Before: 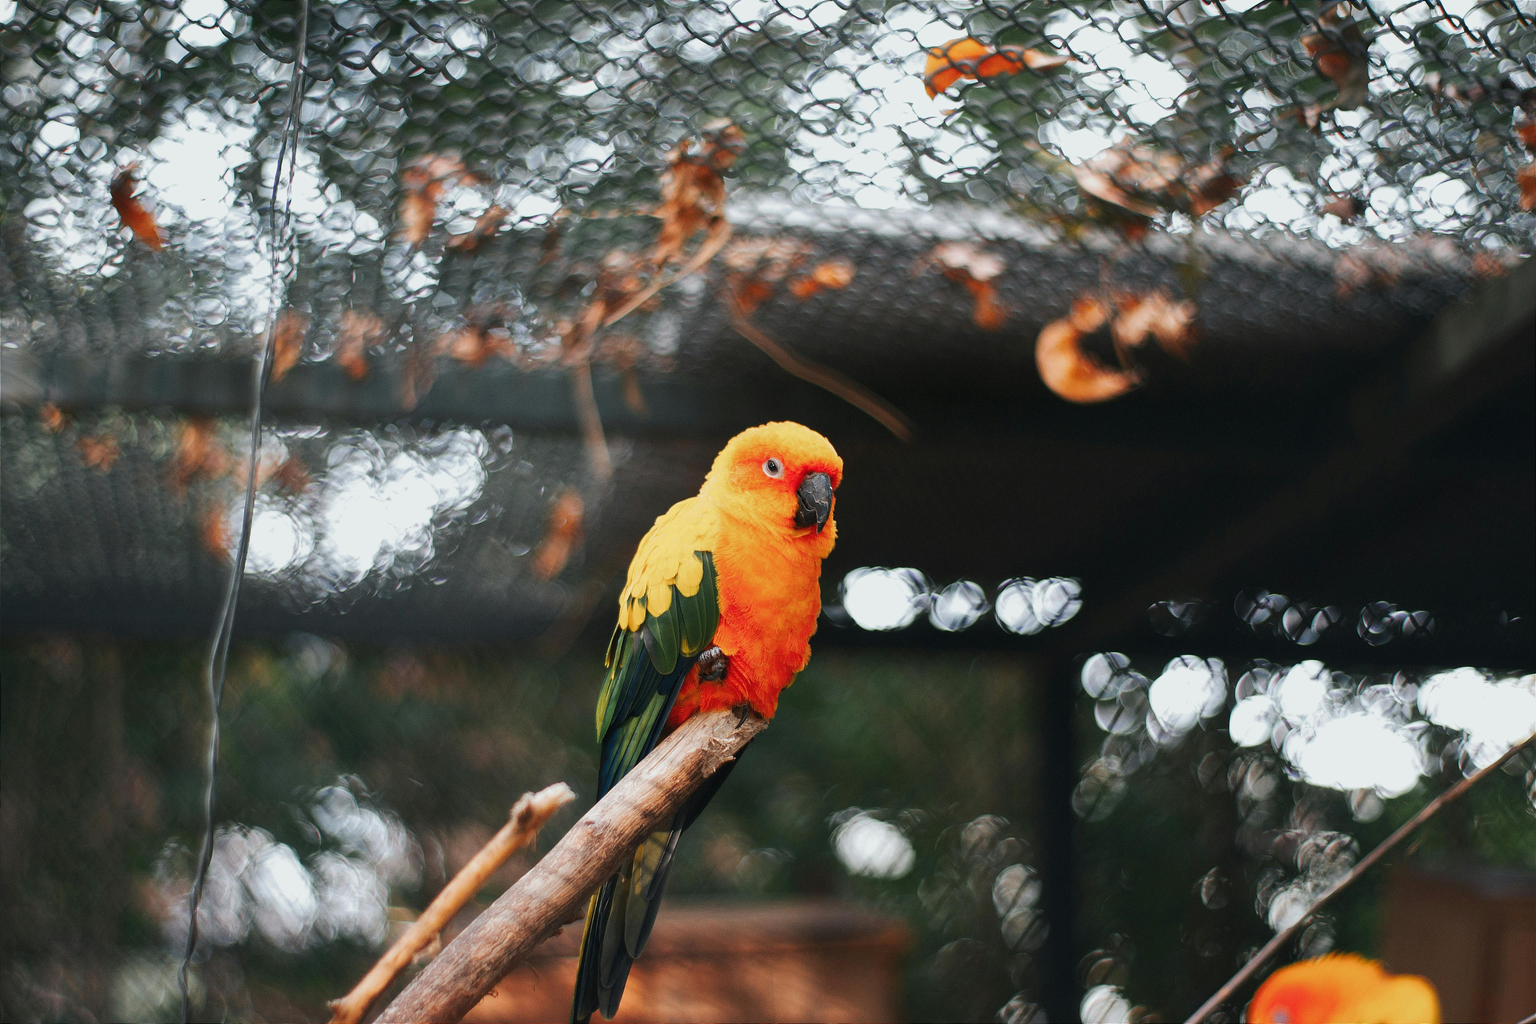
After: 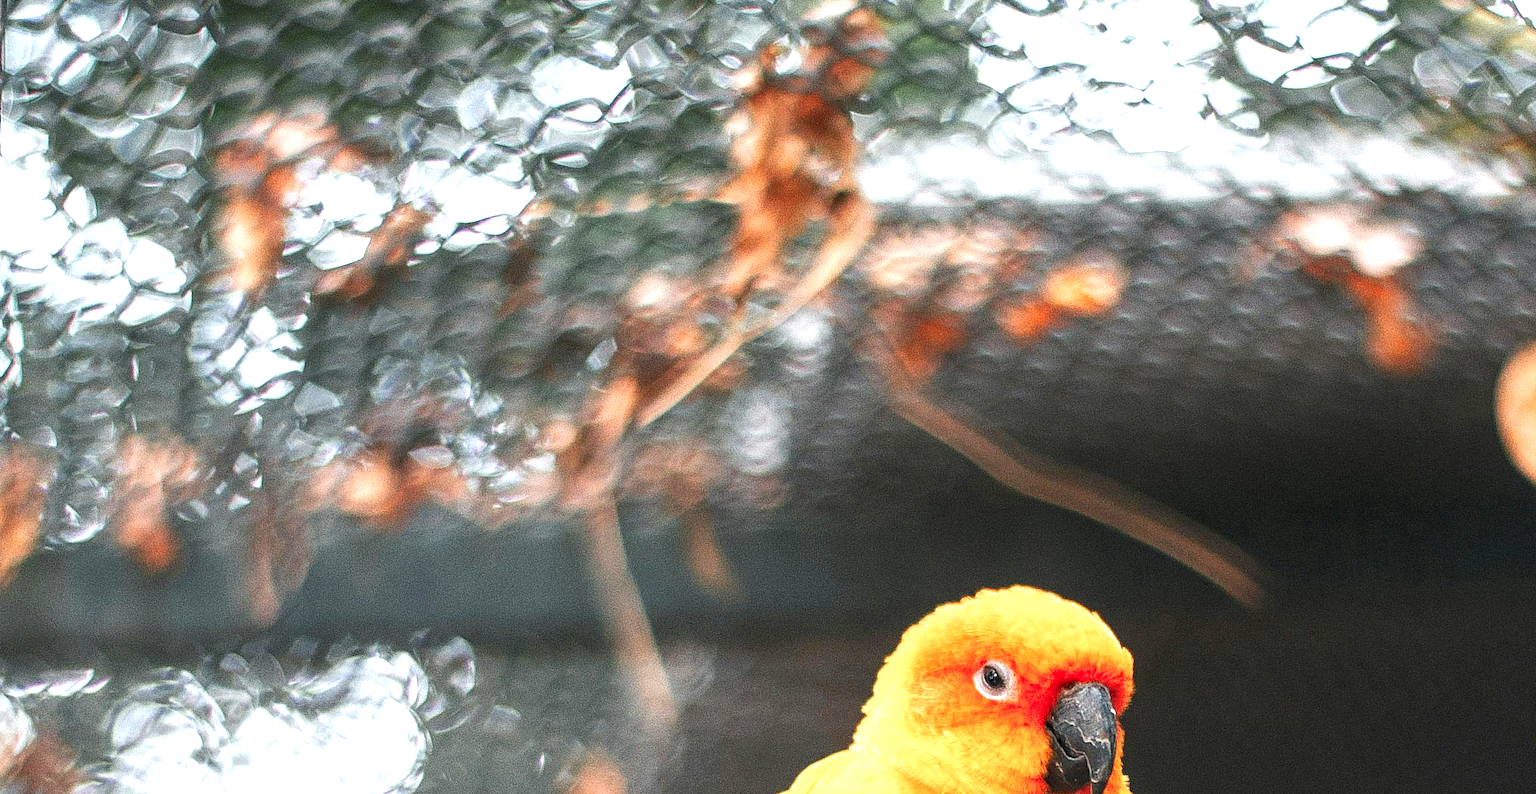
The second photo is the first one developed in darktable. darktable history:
exposure: black level correction 0, exposure 0.9 EV, compensate highlight preservation false
rotate and perspective: rotation -4.57°, crop left 0.054, crop right 0.944, crop top 0.087, crop bottom 0.914
crop: left 15.306%, top 9.065%, right 30.789%, bottom 48.638%
local contrast: on, module defaults
